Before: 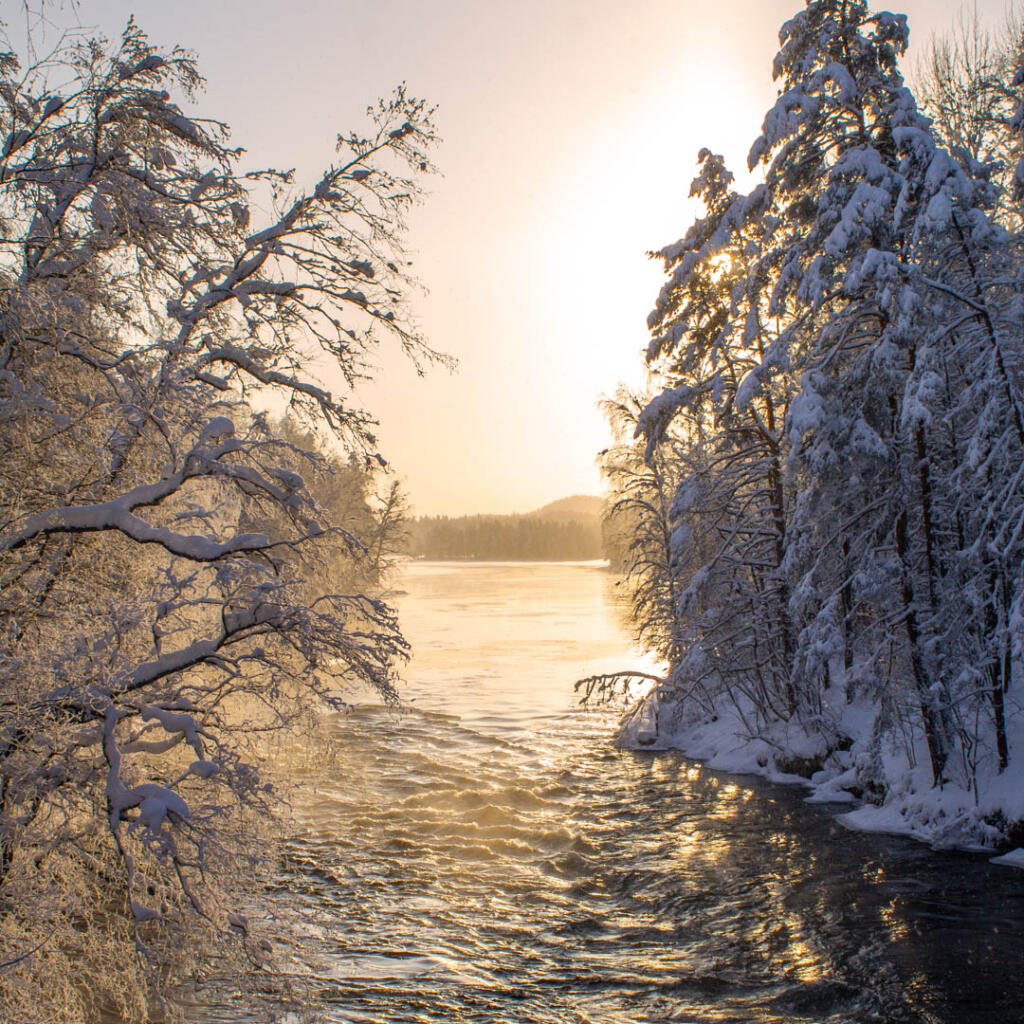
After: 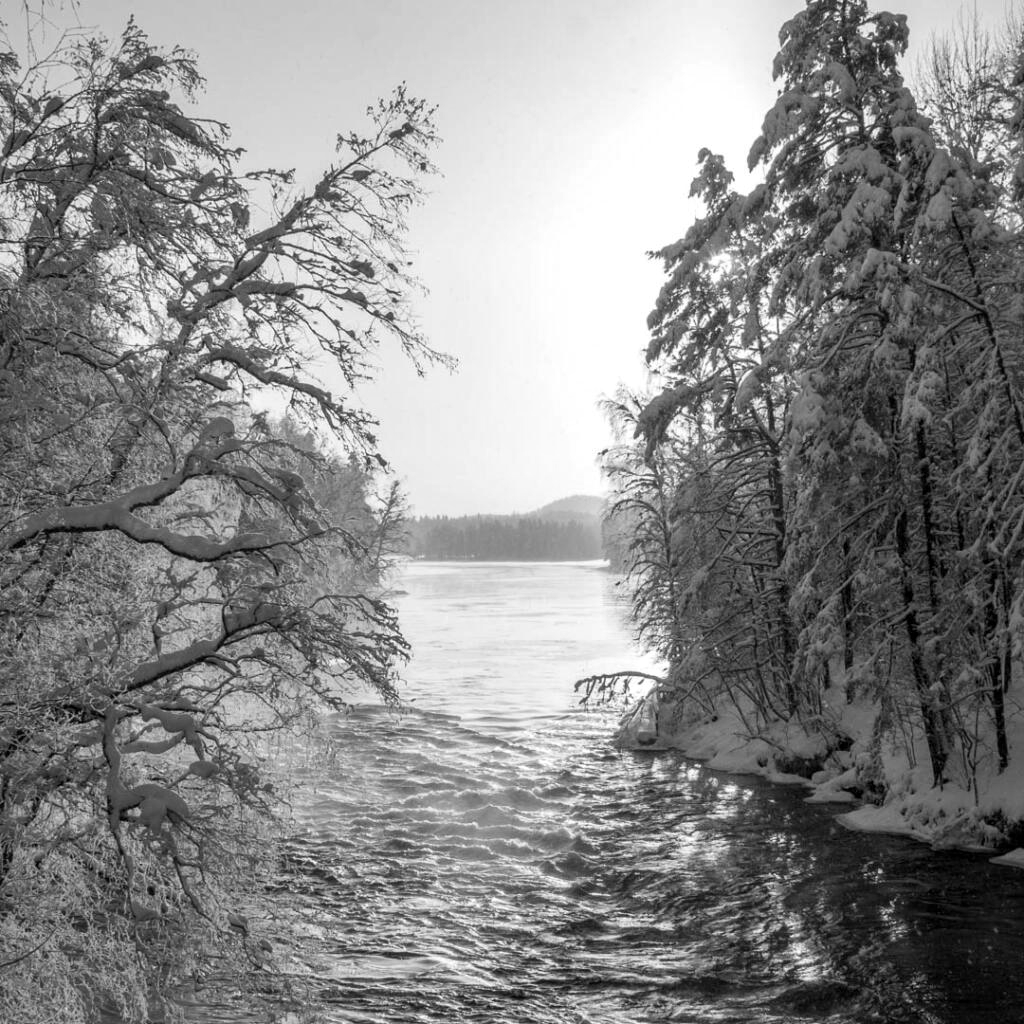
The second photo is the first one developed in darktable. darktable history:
color zones: curves: ch1 [(0, -0.394) (0.143, -0.394) (0.286, -0.394) (0.429, -0.392) (0.571, -0.391) (0.714, -0.391) (0.857, -0.391) (1, -0.394)]
local contrast: mode bilateral grid, contrast 21, coarseness 51, detail 119%, midtone range 0.2
